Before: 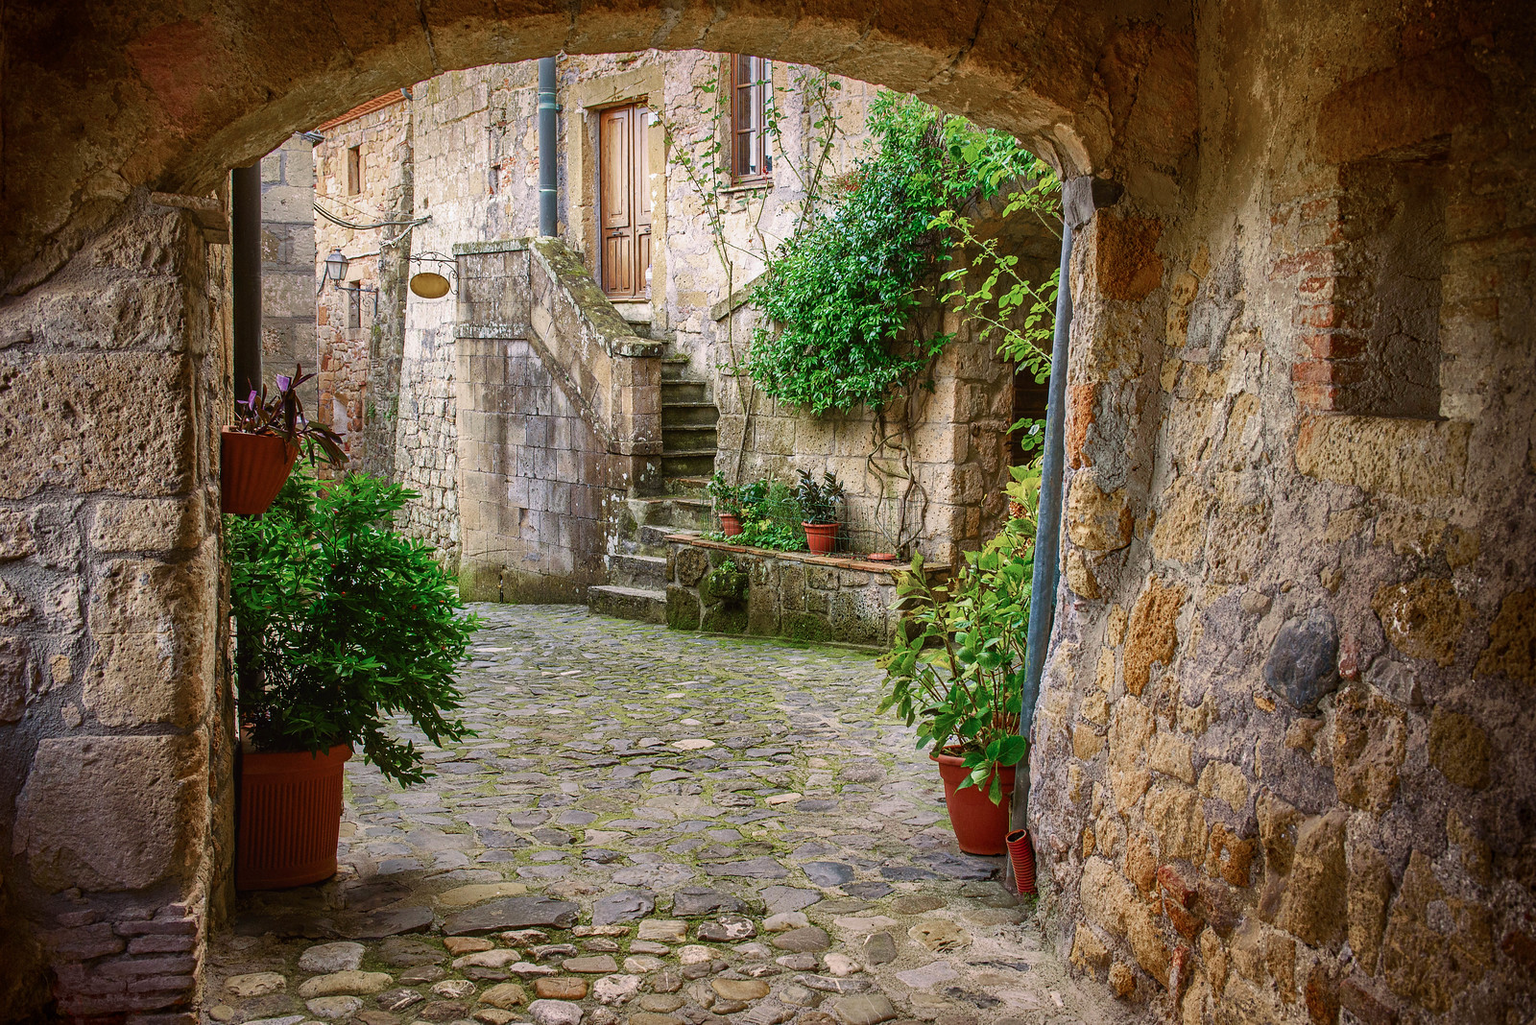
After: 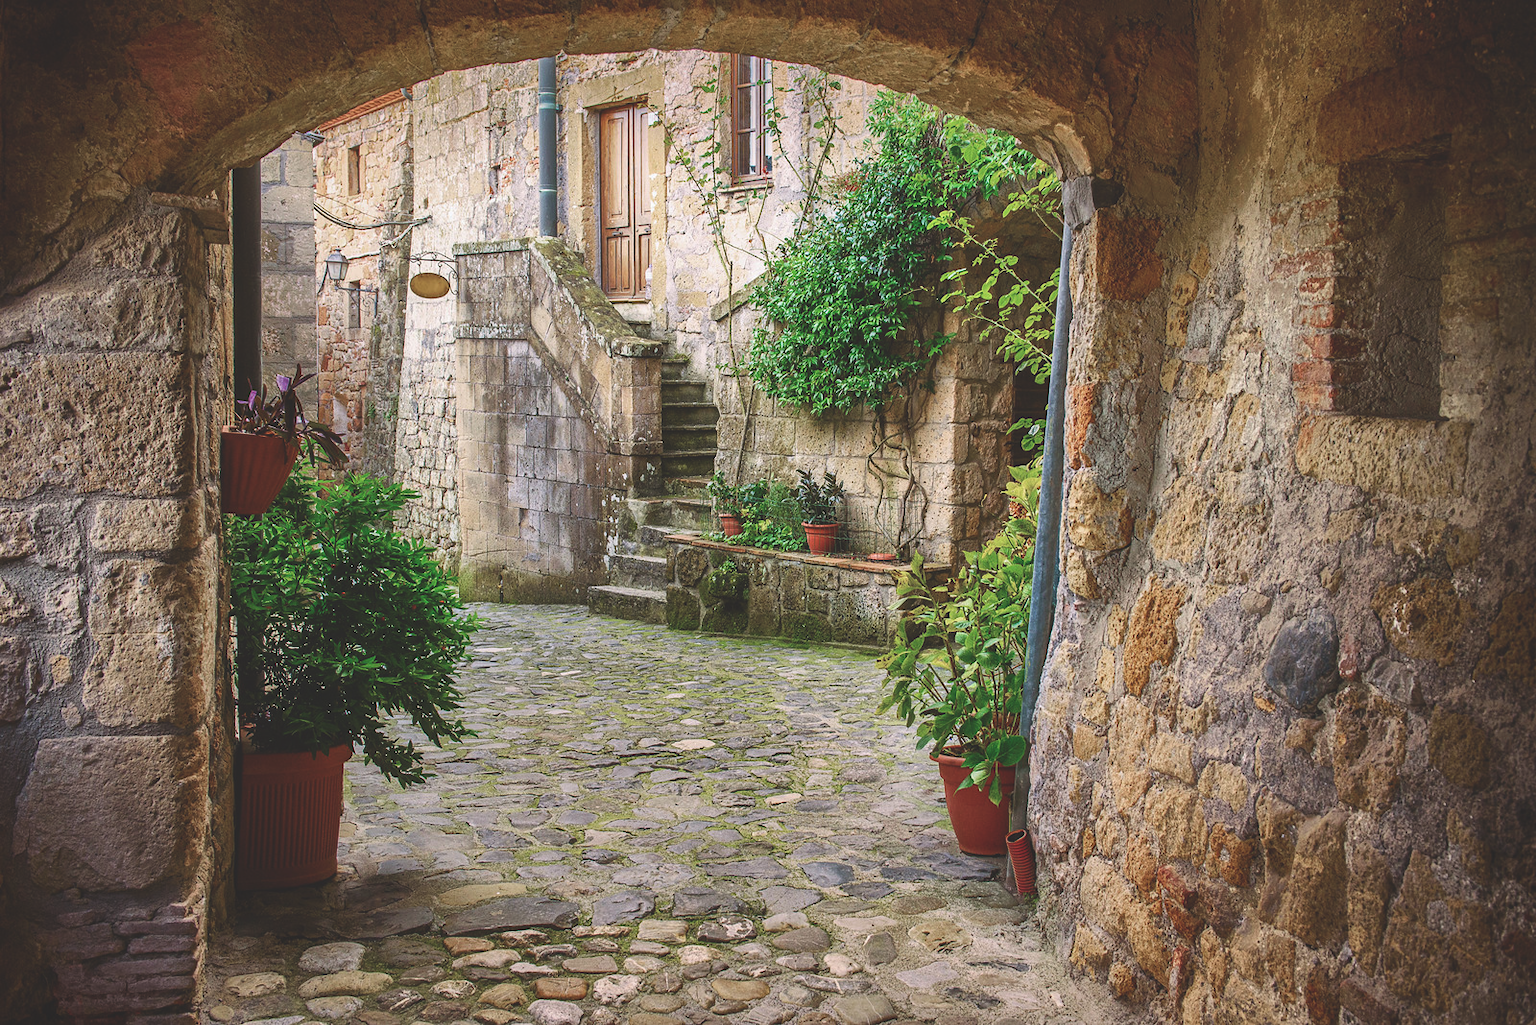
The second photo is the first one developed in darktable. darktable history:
contrast brightness saturation: contrast 0.1, brightness 0.02, saturation 0.02
exposure: black level correction -0.023, exposure -0.039 EV, compensate highlight preservation false
